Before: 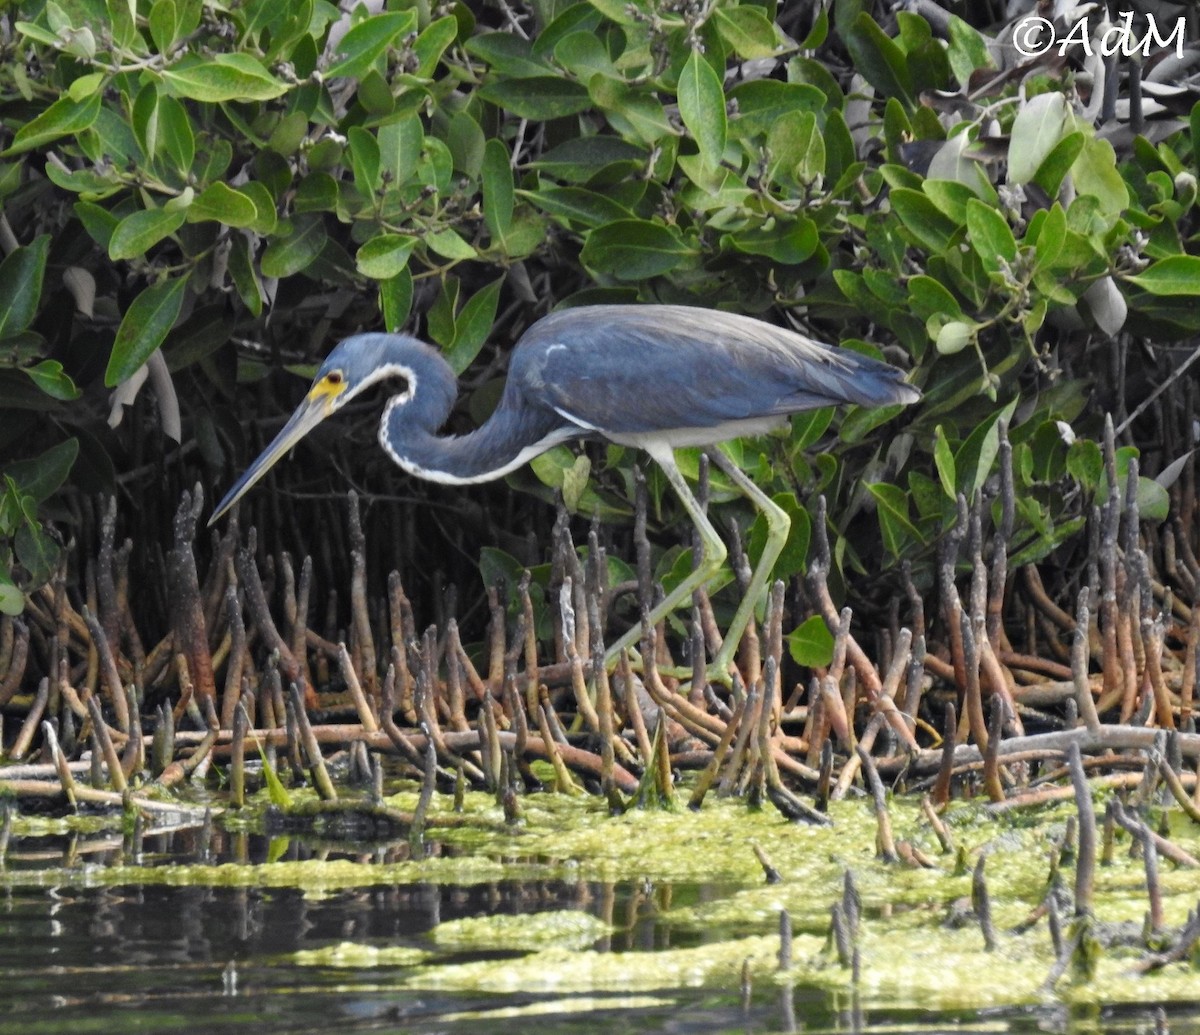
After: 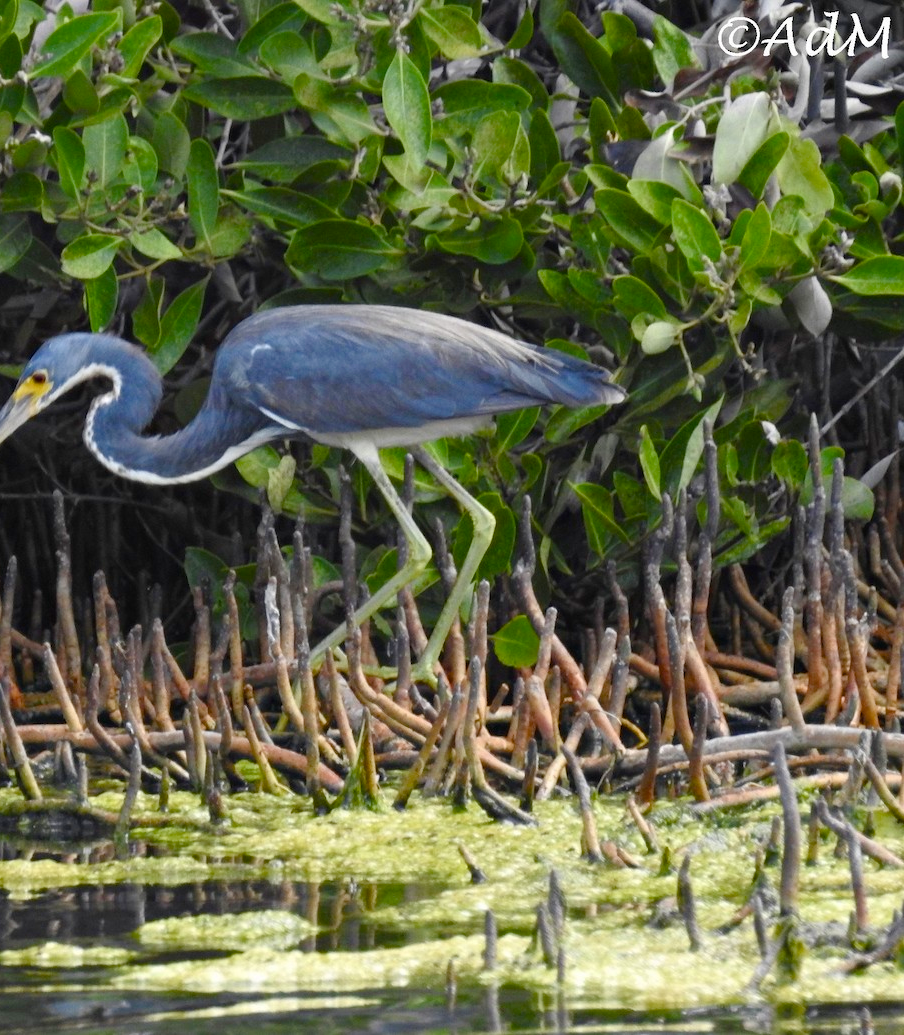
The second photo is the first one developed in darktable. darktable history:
crop and rotate: left 24.6%
color balance rgb: perceptual saturation grading › global saturation 20%, perceptual saturation grading › highlights -25%, perceptual saturation grading › shadows 50%
